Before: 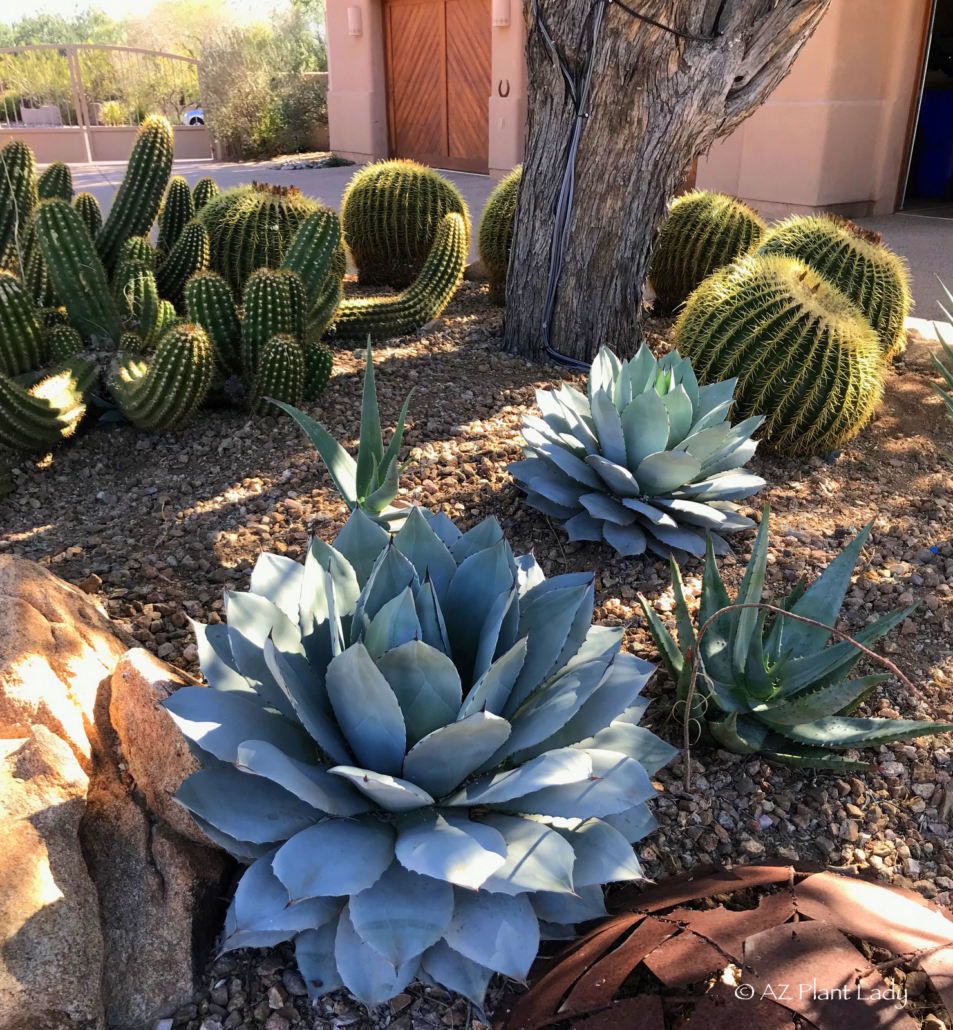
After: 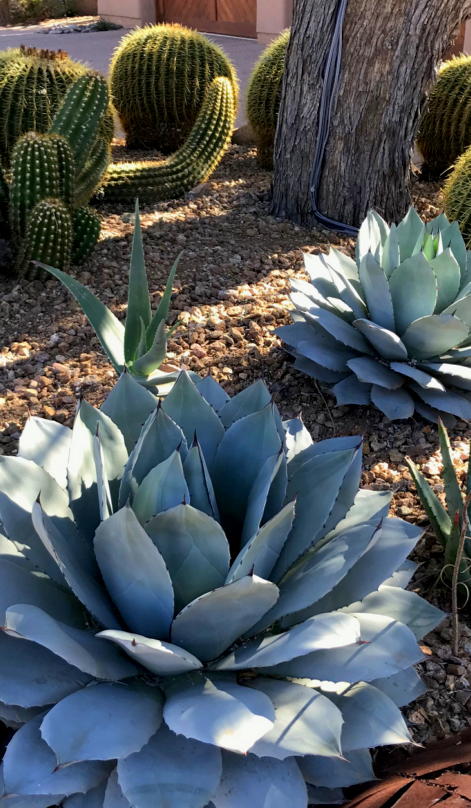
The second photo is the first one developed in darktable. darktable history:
base curve: curves: ch0 [(0, 0) (0.303, 0.277) (1, 1)]
crop and rotate: angle 0.02°, left 24.353%, top 13.219%, right 26.156%, bottom 8.224%
